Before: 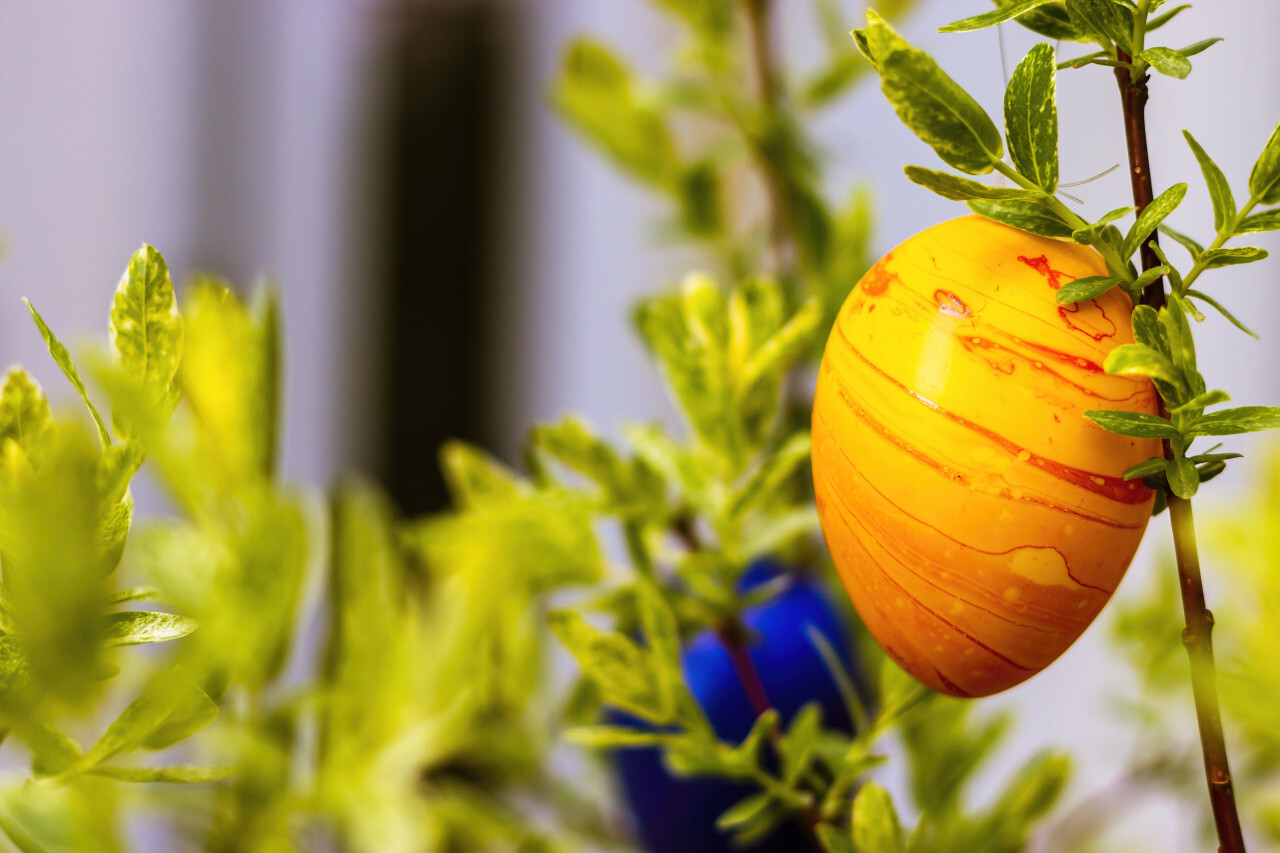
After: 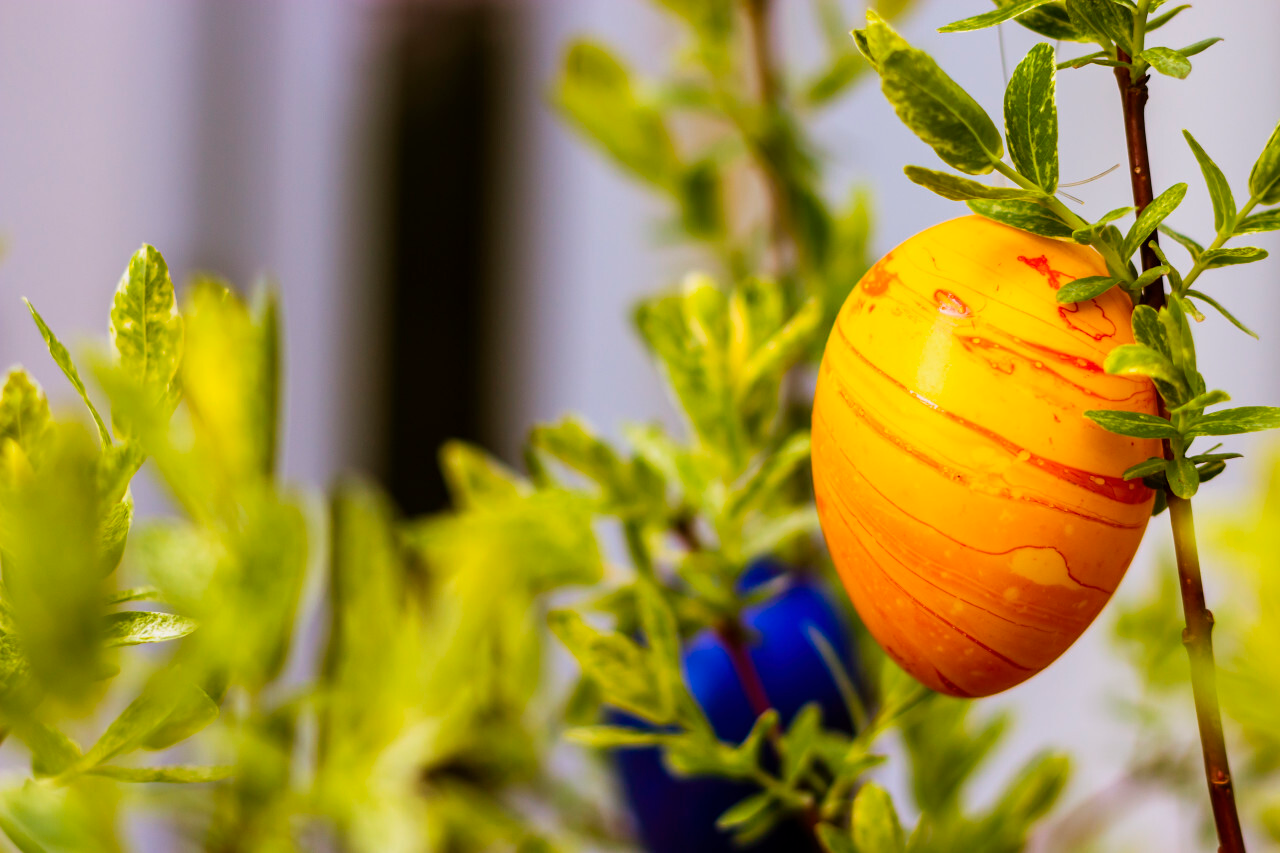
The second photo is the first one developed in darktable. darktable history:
exposure: exposure -0.11 EV, compensate exposure bias true, compensate highlight preservation false
